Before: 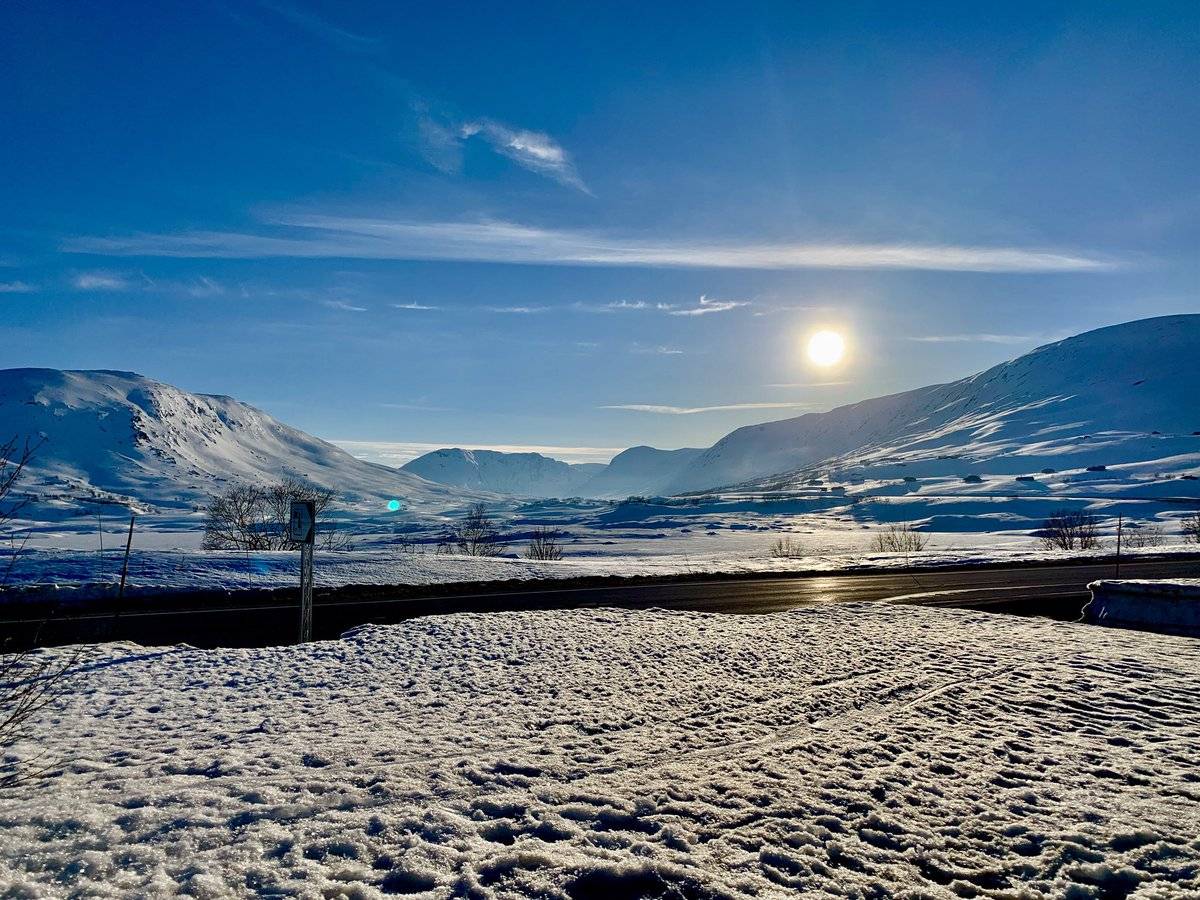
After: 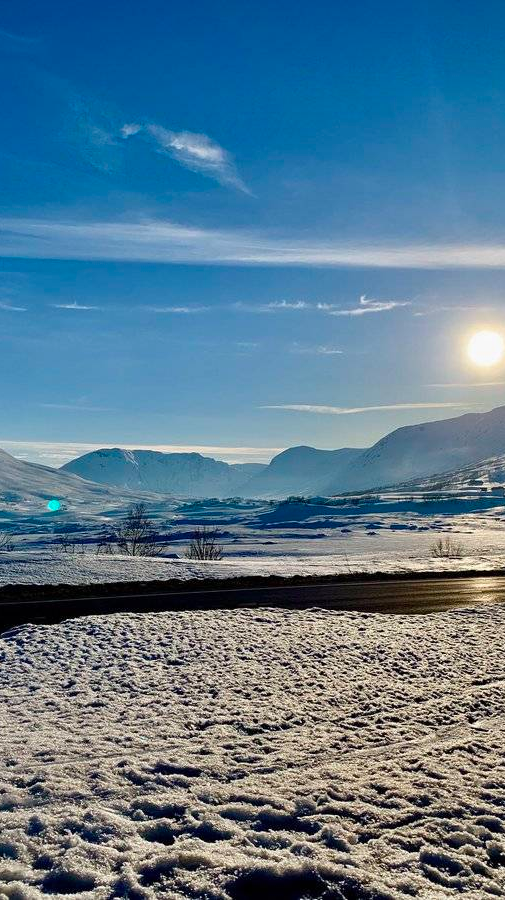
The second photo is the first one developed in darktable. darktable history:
exposure: exposure -0.046 EV, compensate highlight preservation false
crop: left 28.403%, right 29.479%
